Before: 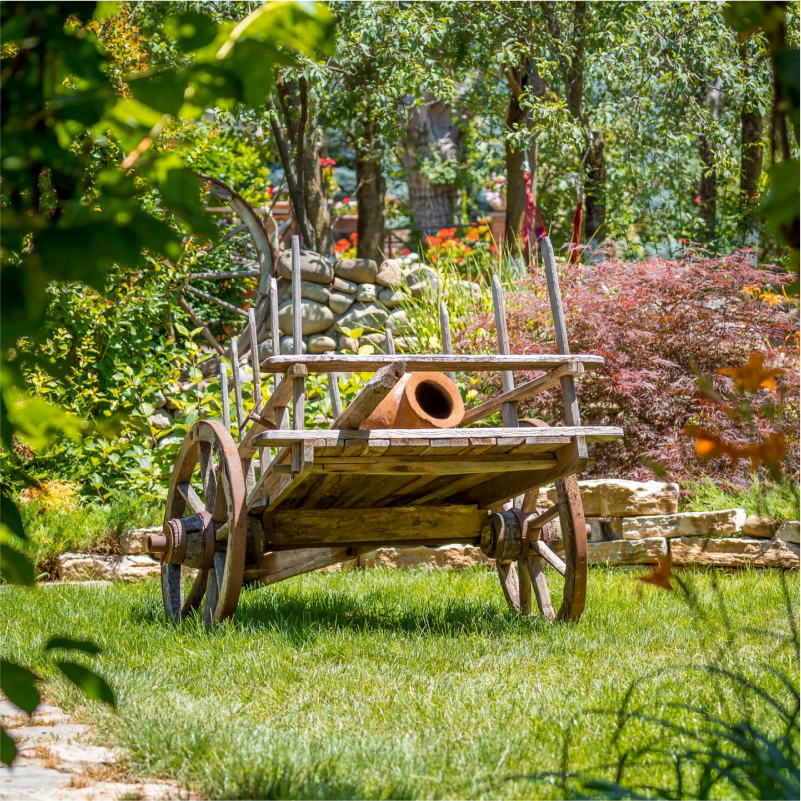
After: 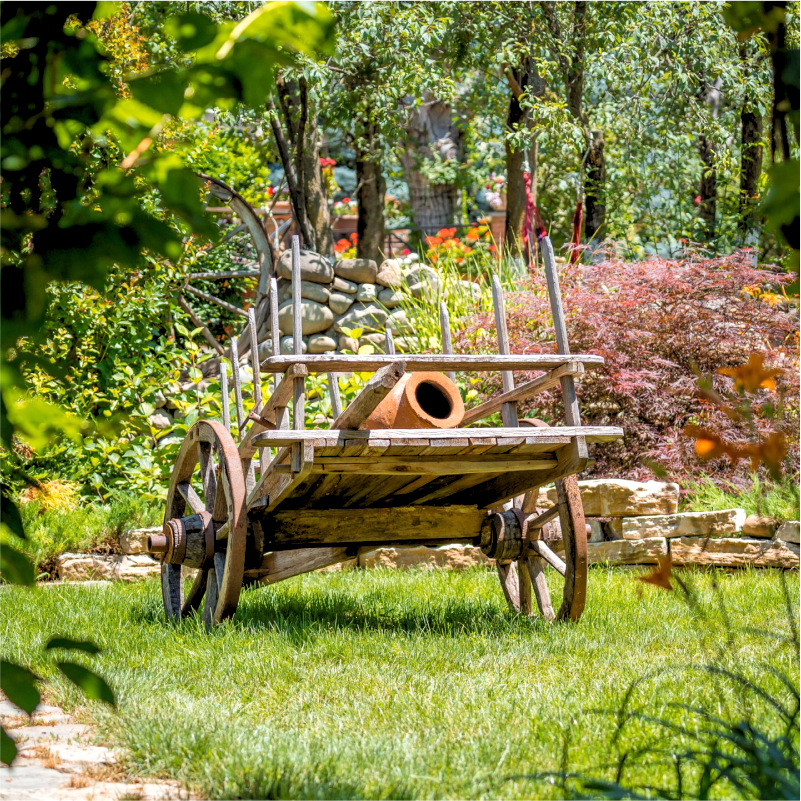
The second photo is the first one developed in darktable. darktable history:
rotate and perspective: crop left 0, crop top 0
rgb levels: levels [[0.013, 0.434, 0.89], [0, 0.5, 1], [0, 0.5, 1]]
